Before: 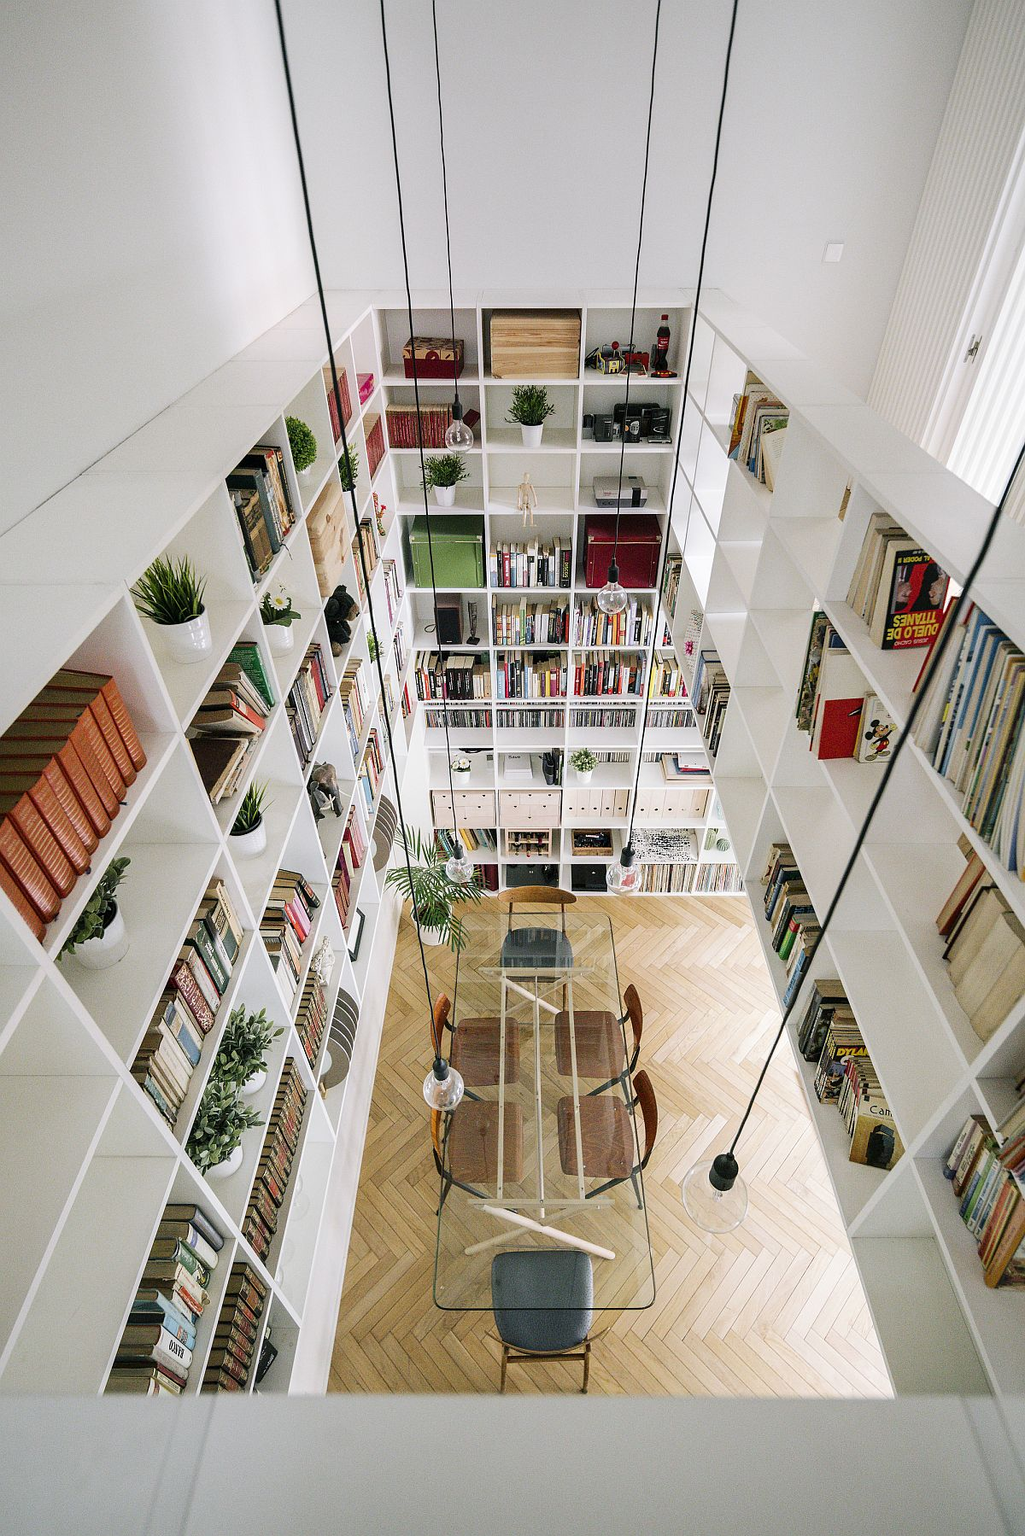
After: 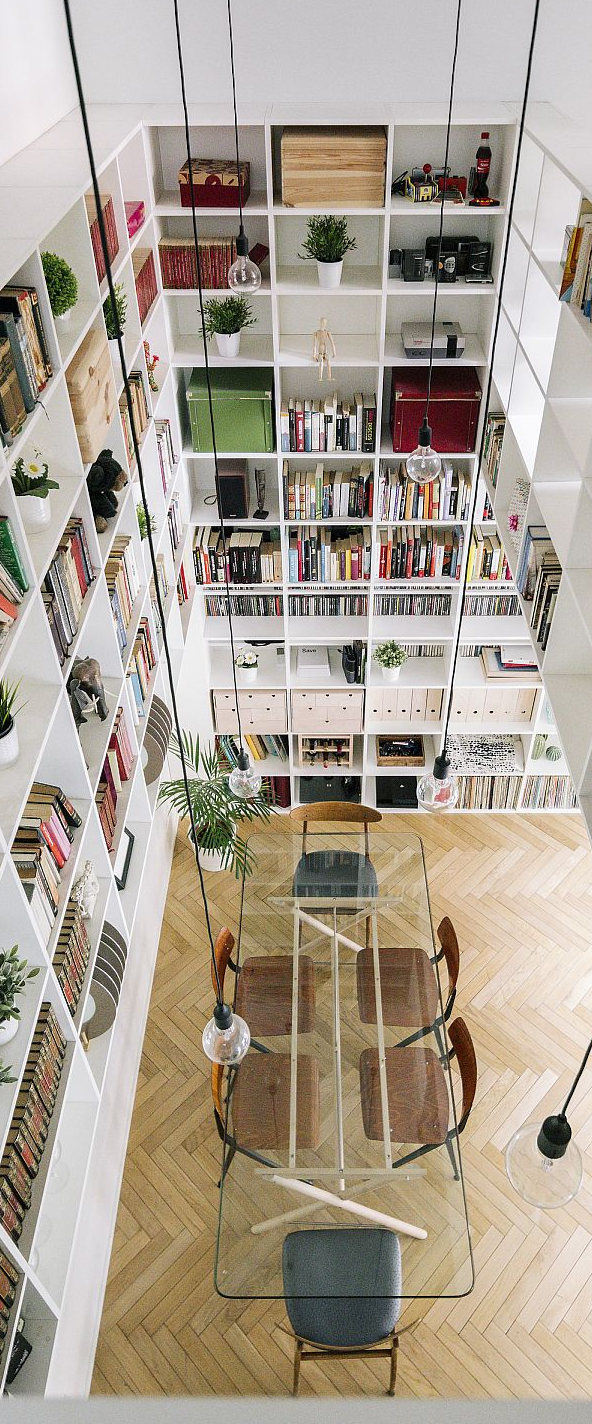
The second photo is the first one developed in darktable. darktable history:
tone equalizer: on, module defaults
crop and rotate: angle 0.014°, left 24.46%, top 13.154%, right 26.115%, bottom 7.63%
